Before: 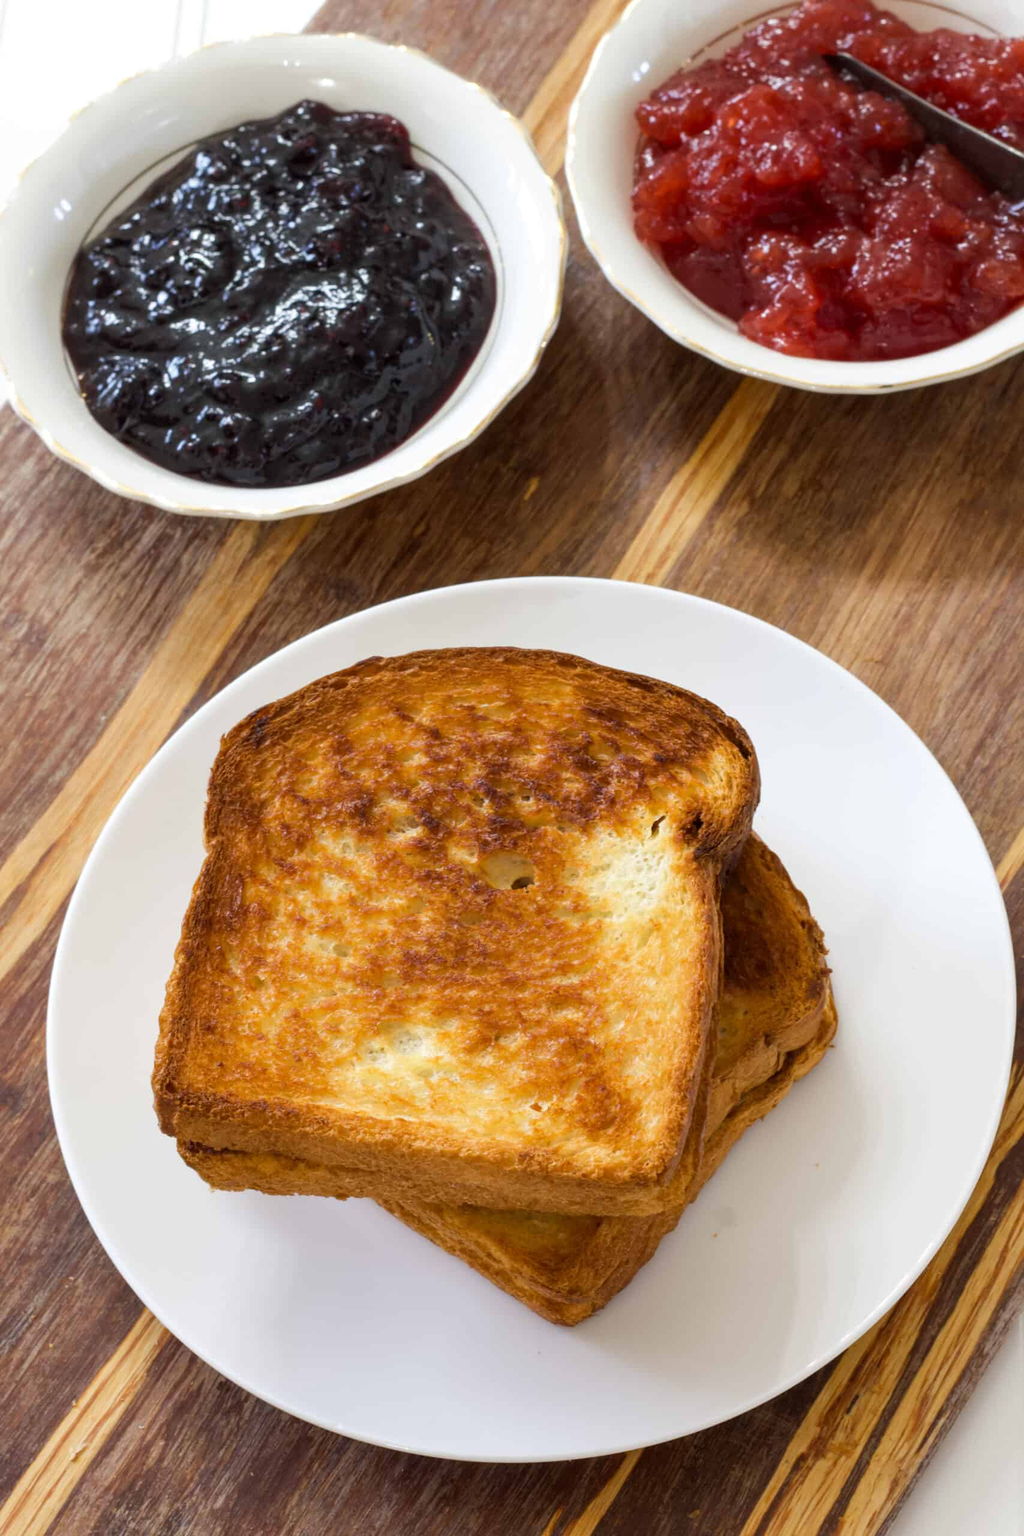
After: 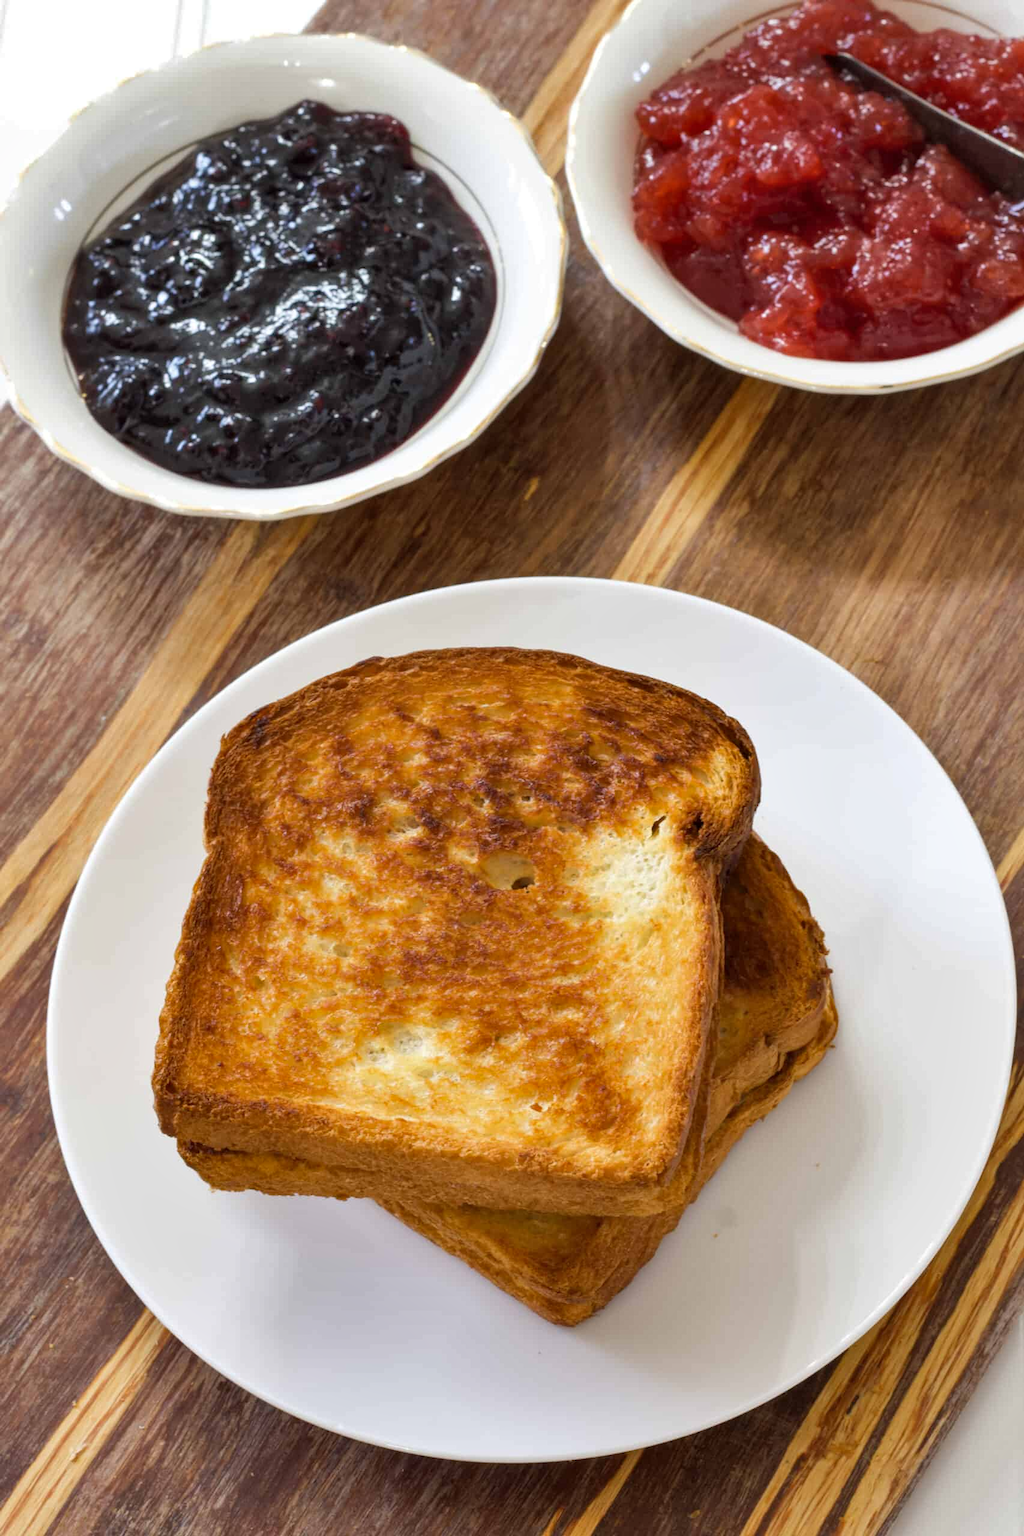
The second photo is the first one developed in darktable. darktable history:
shadows and highlights: shadows 52.38, soften with gaussian
